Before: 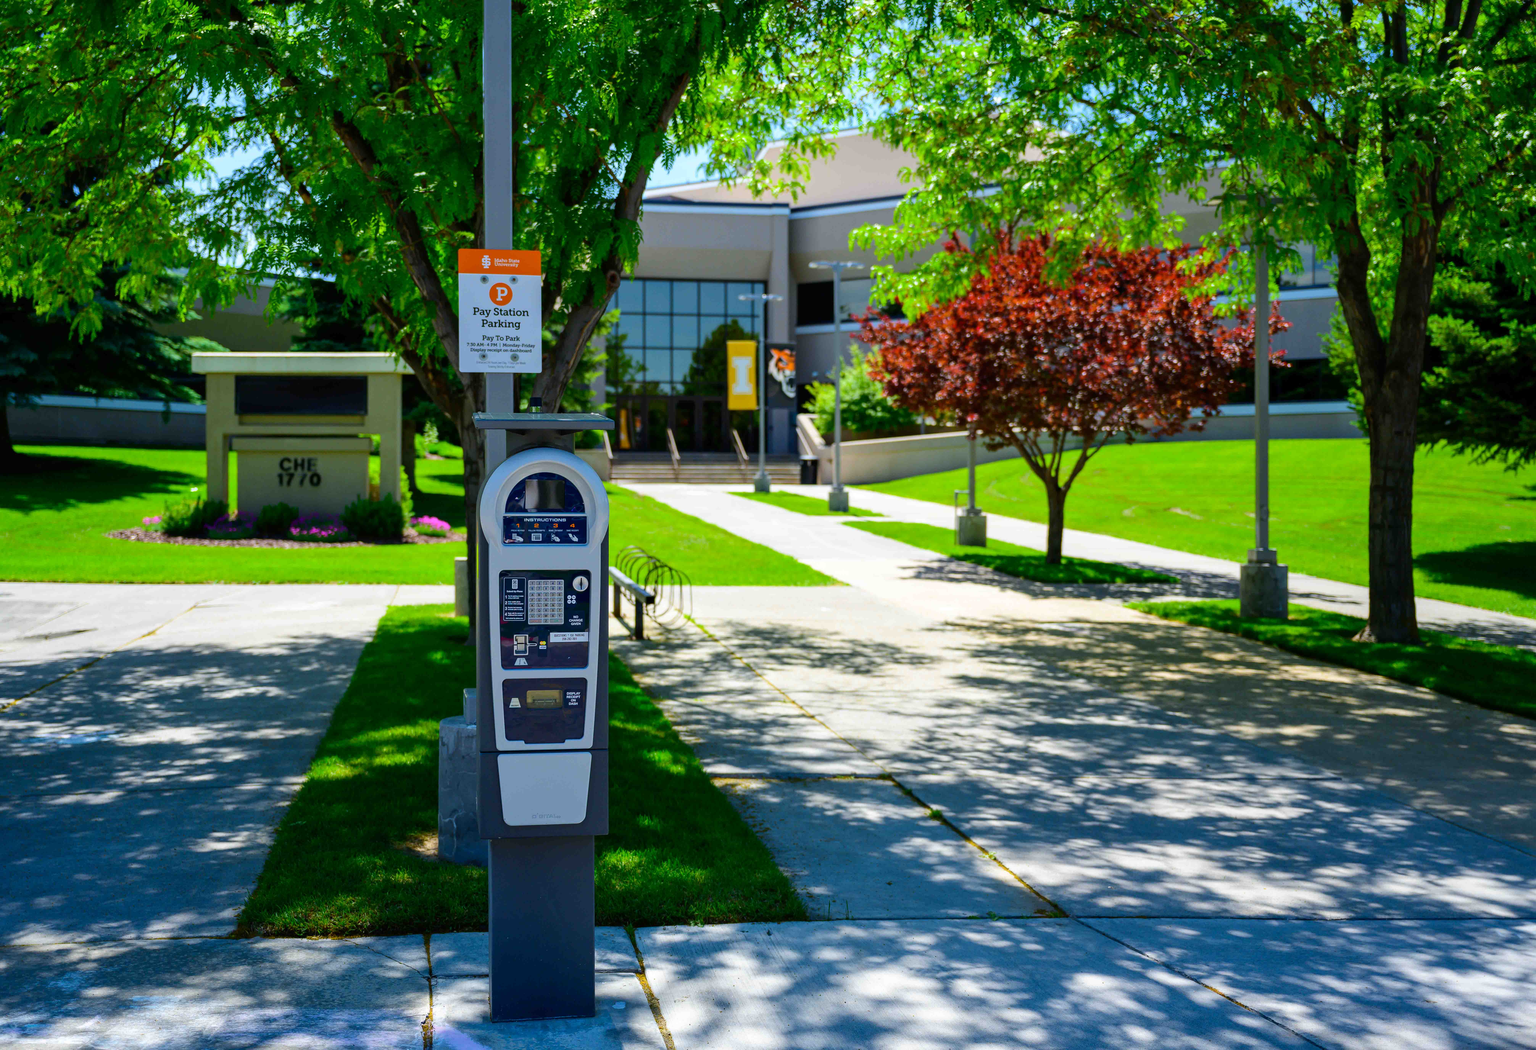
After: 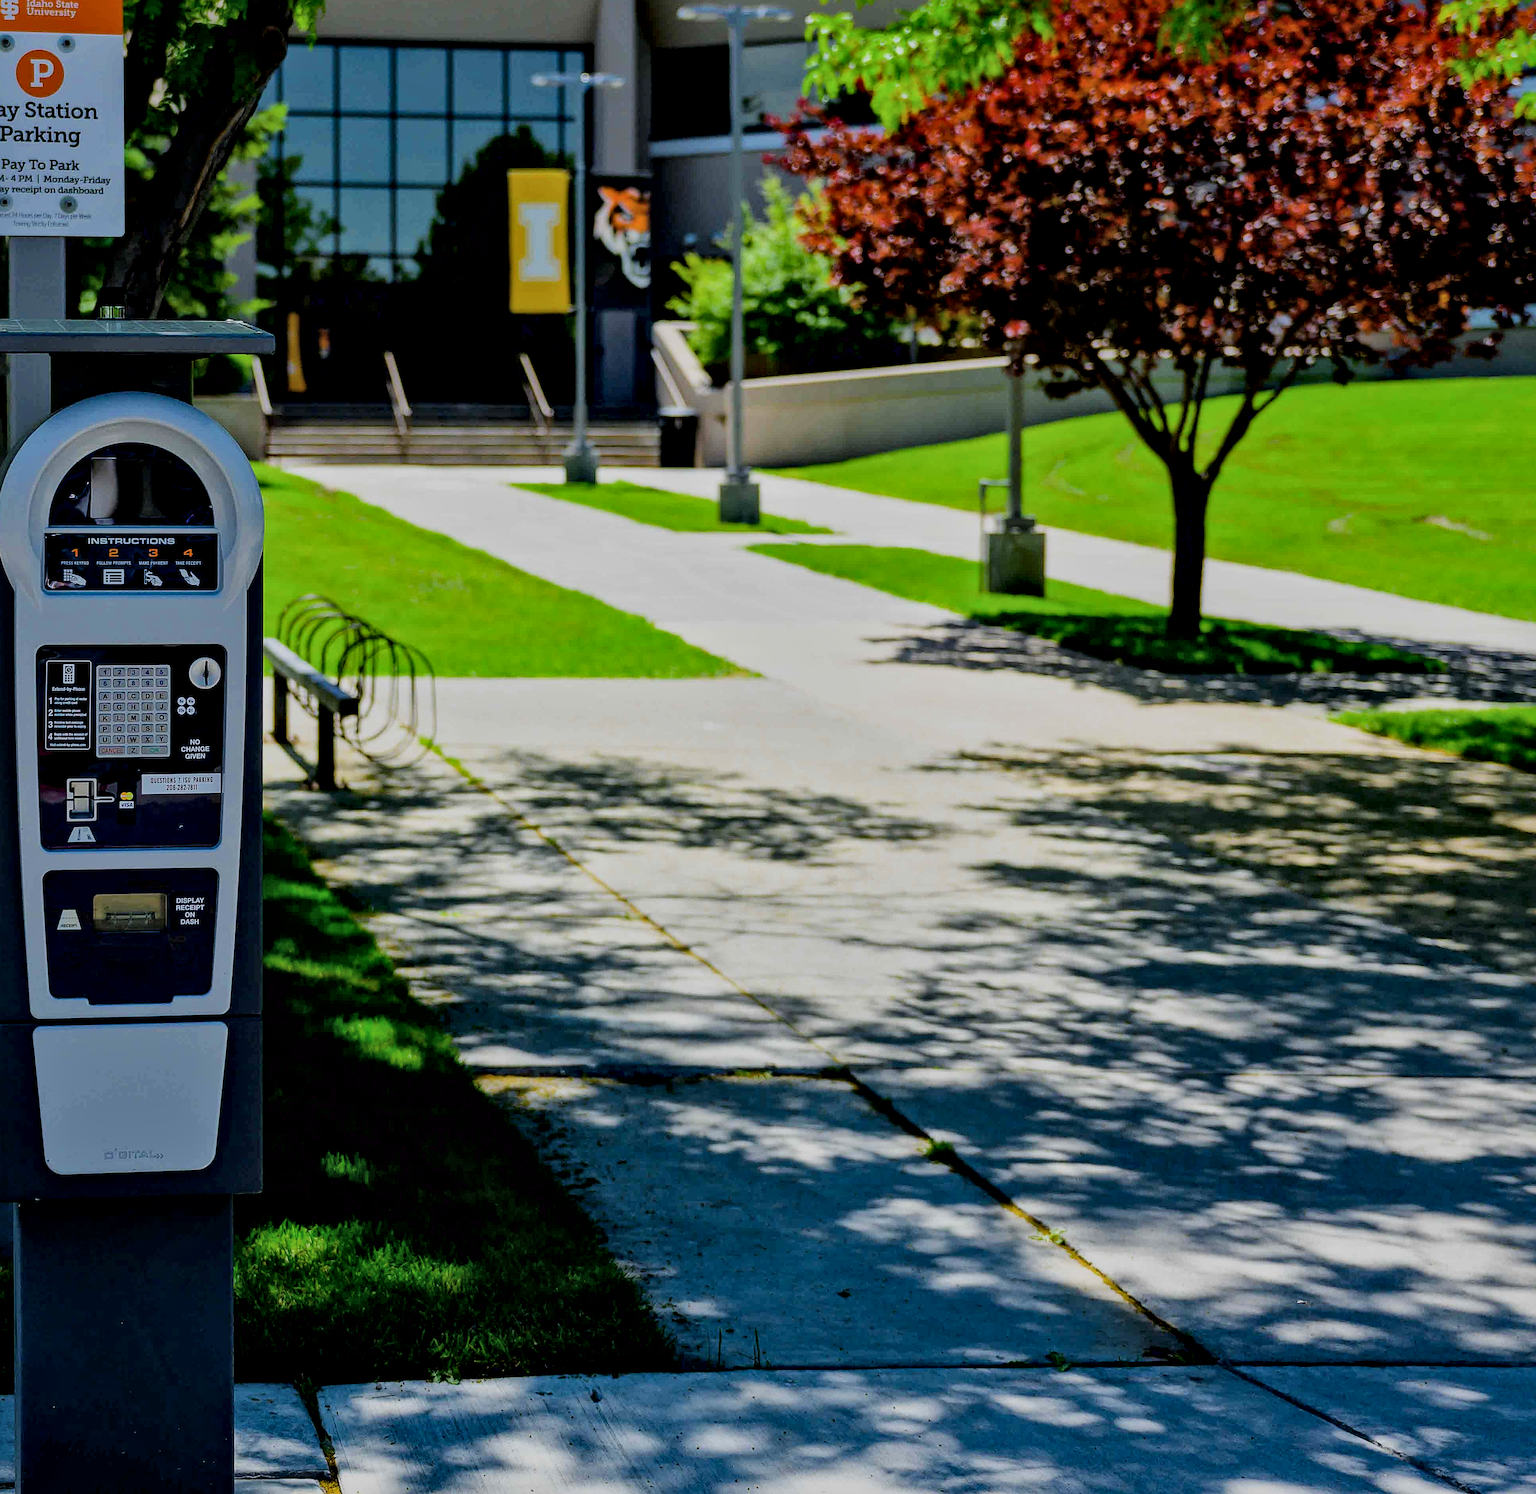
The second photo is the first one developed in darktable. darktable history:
filmic rgb: black relative exposure -7.65 EV, white relative exposure 4.56 EV, hardness 3.61, contrast 1.05
crop: left 31.379%, top 24.658%, right 20.326%, bottom 6.628%
local contrast: mode bilateral grid, contrast 25, coarseness 60, detail 151%, midtone range 0.2
exposure: black level correction 0.011, exposure -0.478 EV, compensate highlight preservation false
sharpen: on, module defaults
